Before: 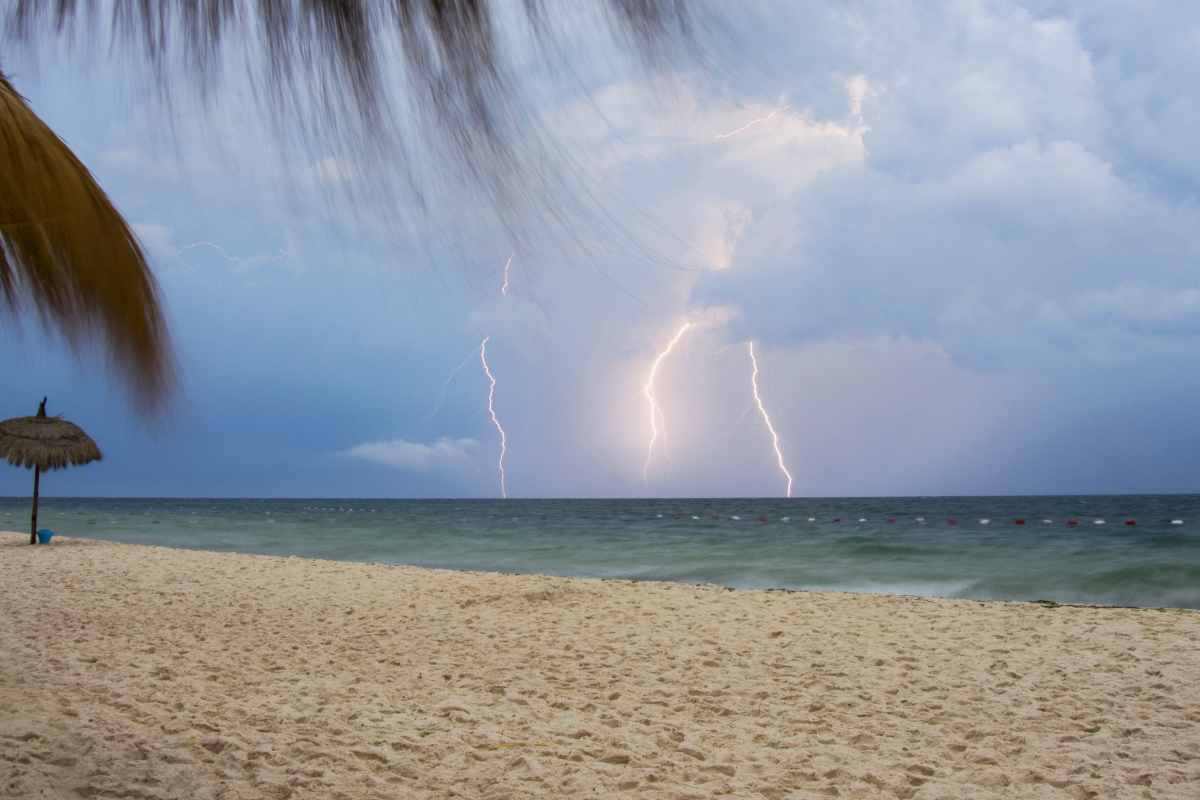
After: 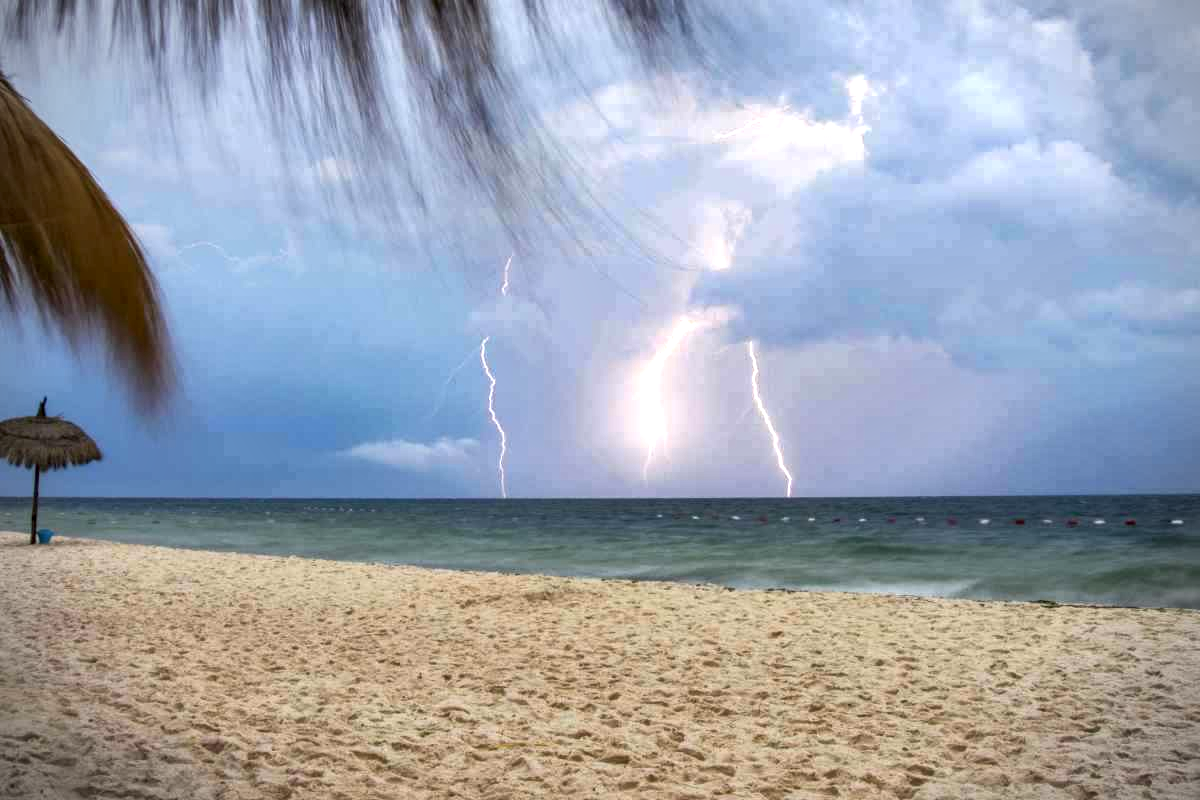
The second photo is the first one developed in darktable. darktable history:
vignetting: fall-off start 88.34%, fall-off radius 43.28%, width/height ratio 1.158
exposure: black level correction 0.001, exposure 0.498 EV, compensate highlight preservation false
local contrast: detail 130%
shadows and highlights: shadows 6.86, highlights color adjustment 89.37%, soften with gaussian
